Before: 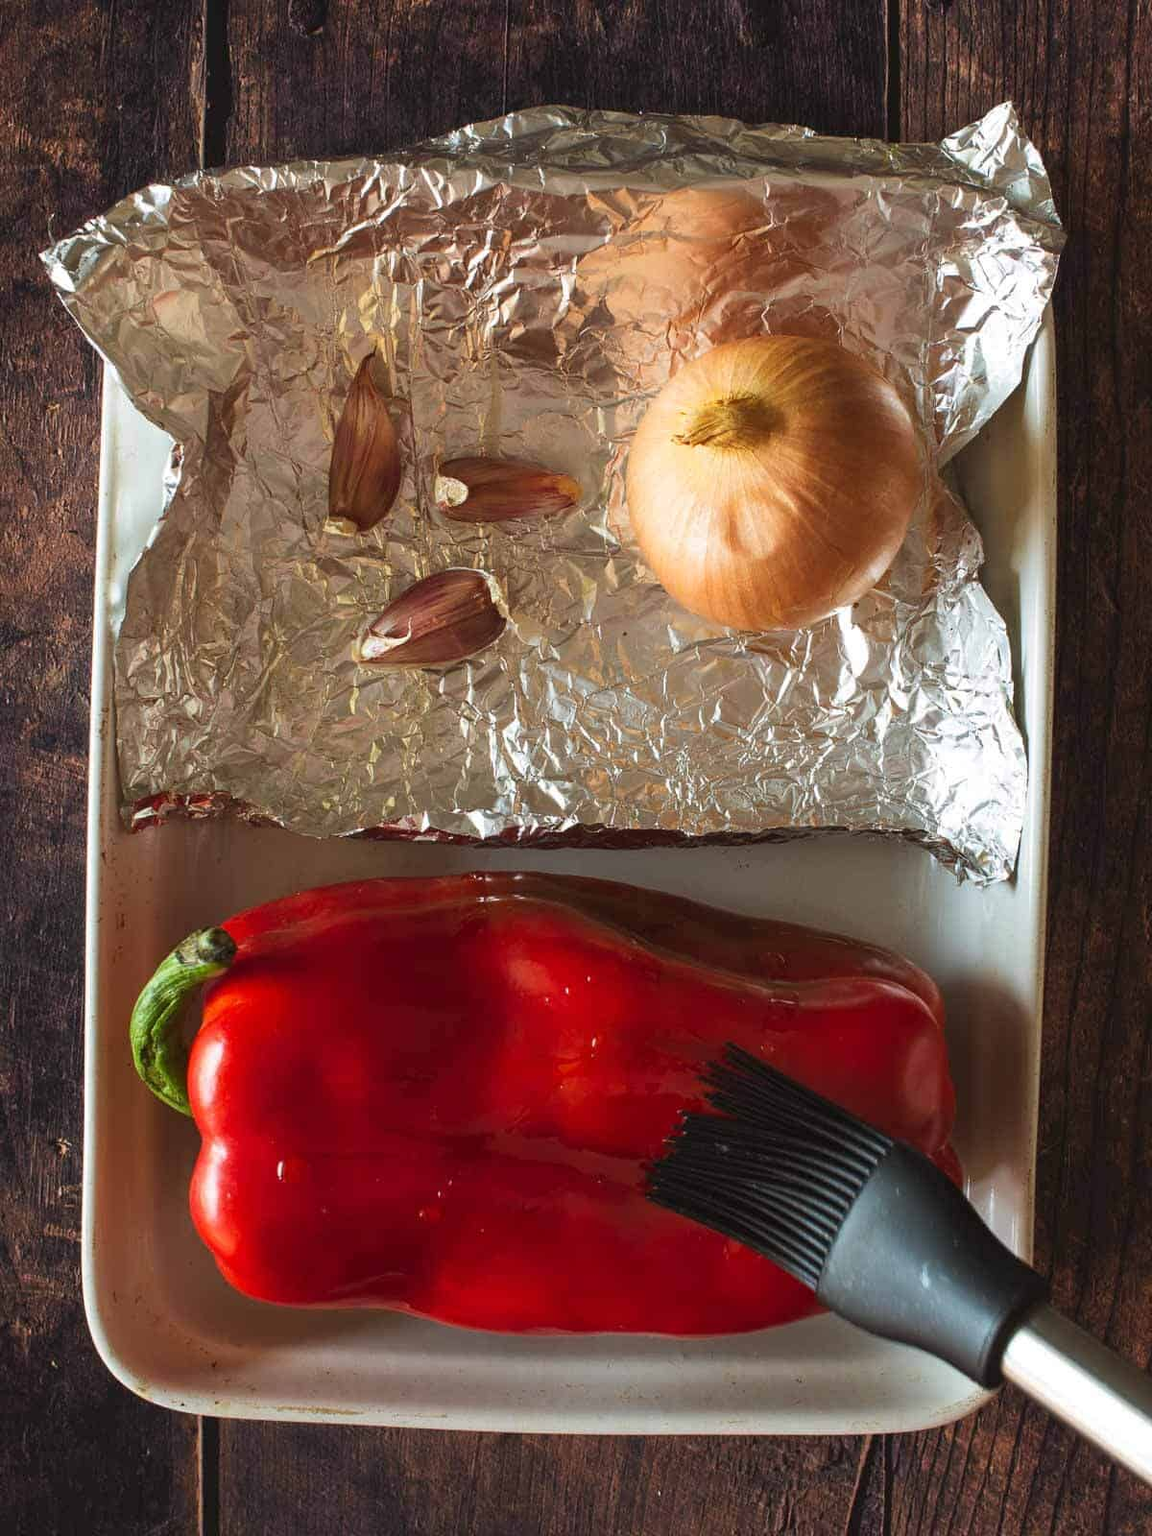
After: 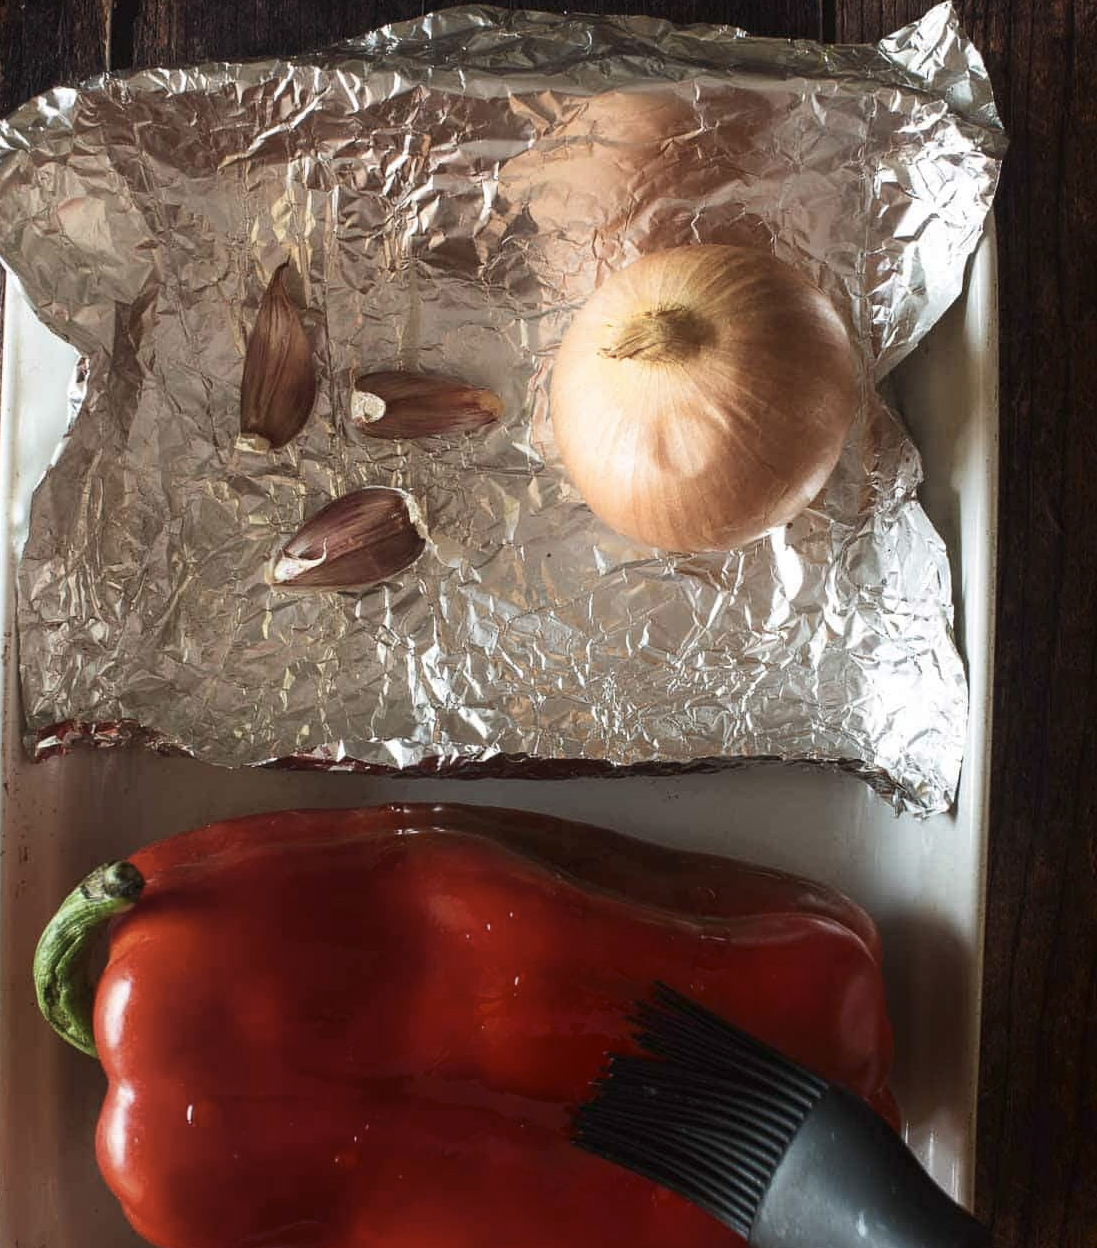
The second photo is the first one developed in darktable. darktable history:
shadows and highlights: shadows -55.37, highlights 85.89, soften with gaussian
contrast brightness saturation: contrast 0.103, saturation -0.37
crop: left 8.515%, top 6.616%, bottom 15.382%
